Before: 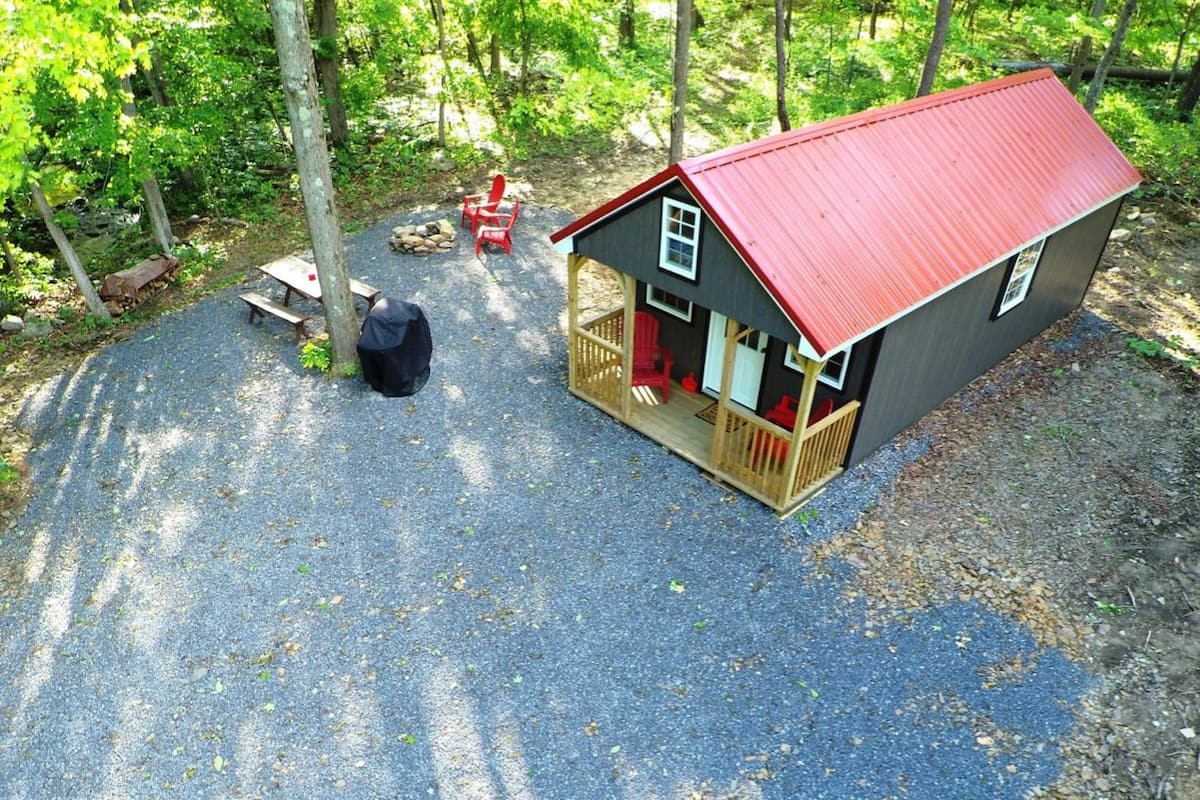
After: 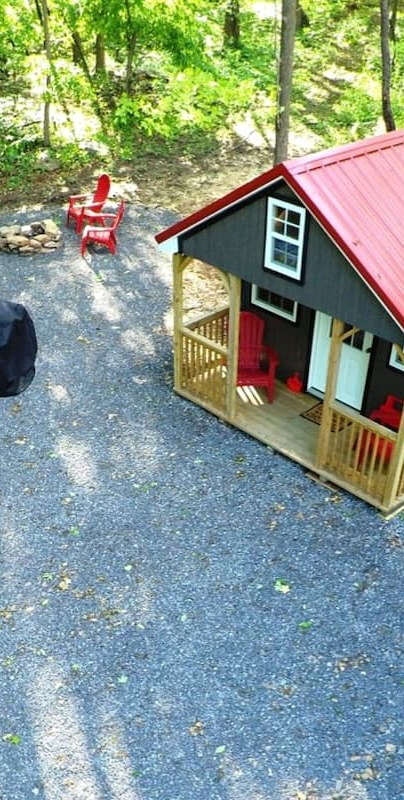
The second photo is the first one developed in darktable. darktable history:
local contrast: mode bilateral grid, contrast 20, coarseness 50, detail 119%, midtone range 0.2
crop: left 32.932%, right 33.35%
